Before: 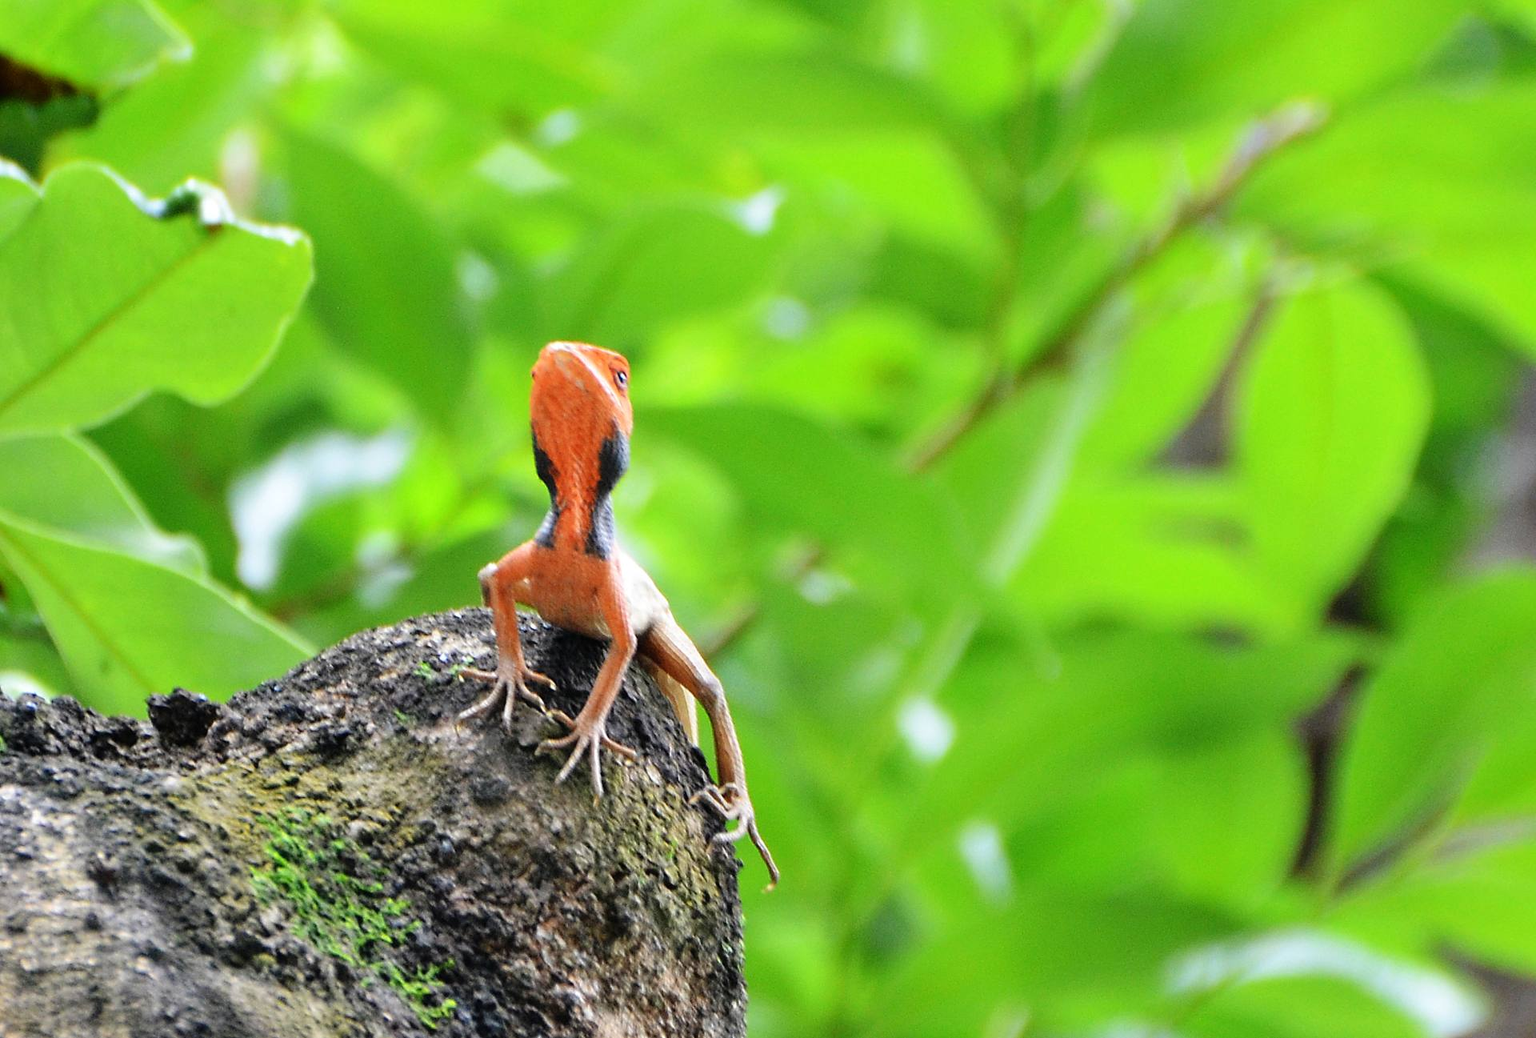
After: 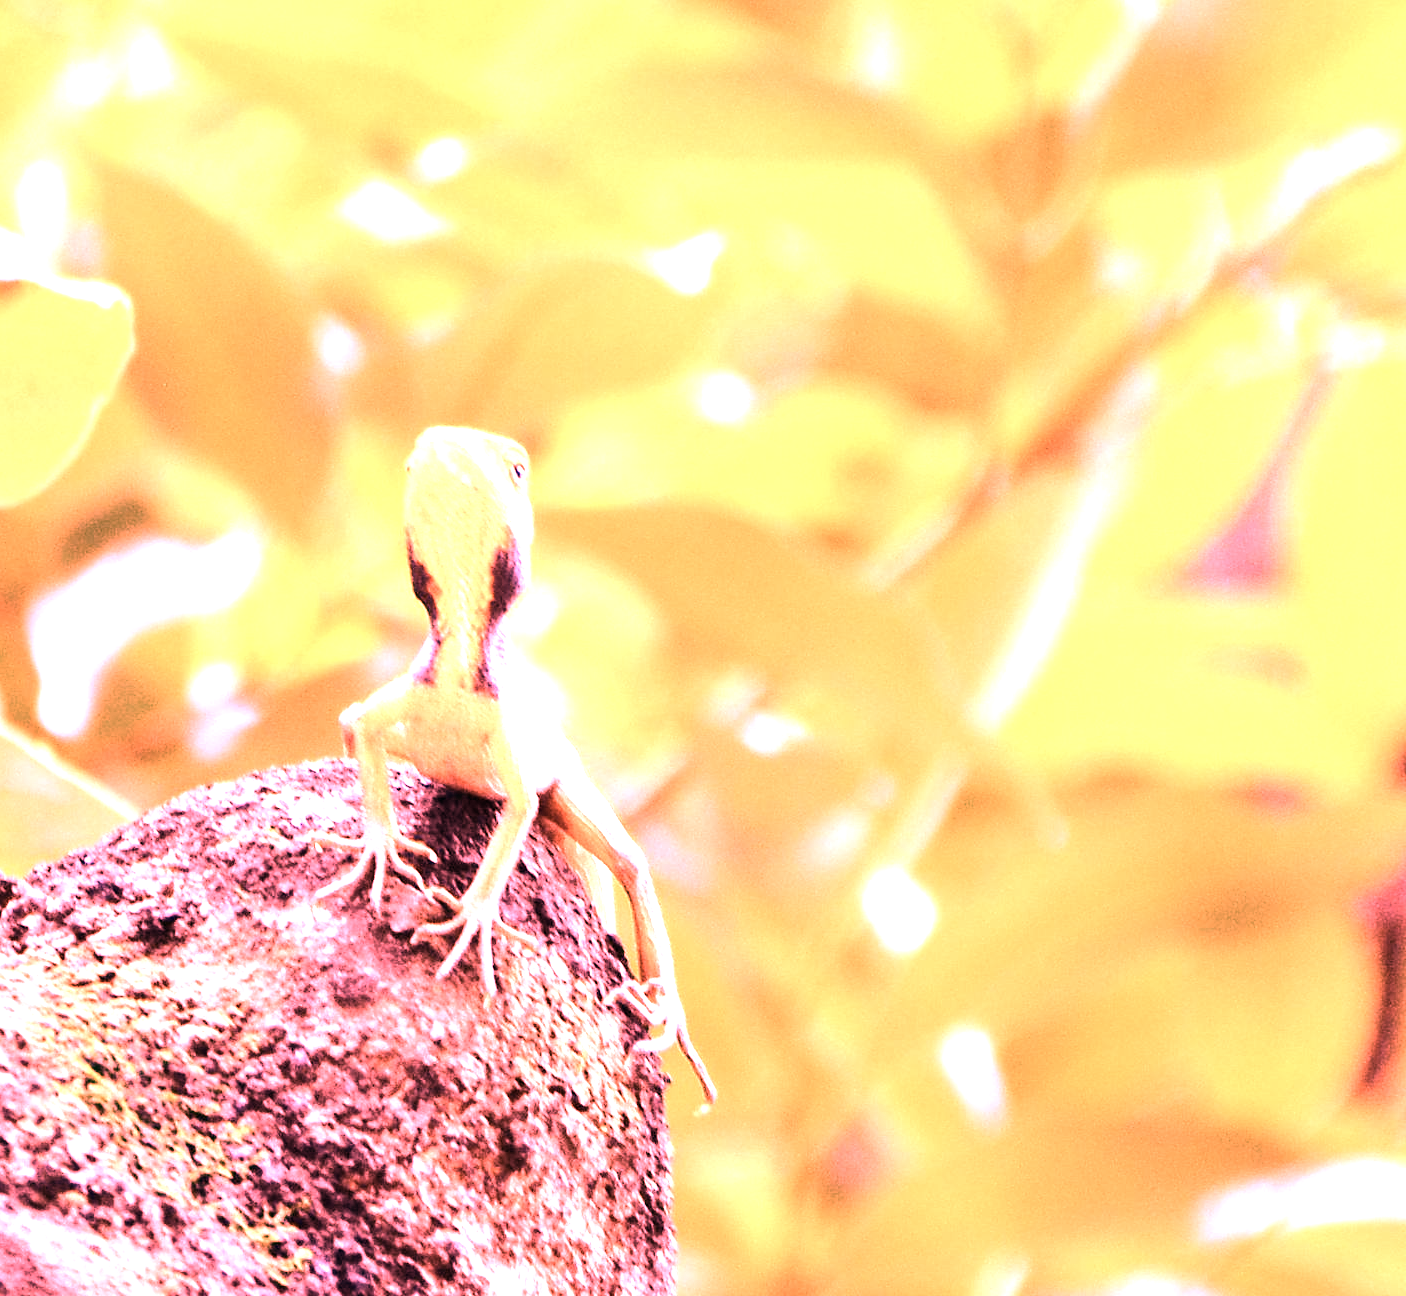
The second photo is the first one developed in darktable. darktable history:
crop: left 13.443%, right 13.31%
white balance: red 4.26, blue 1.802
contrast brightness saturation: contrast 0.1, saturation -0.3
